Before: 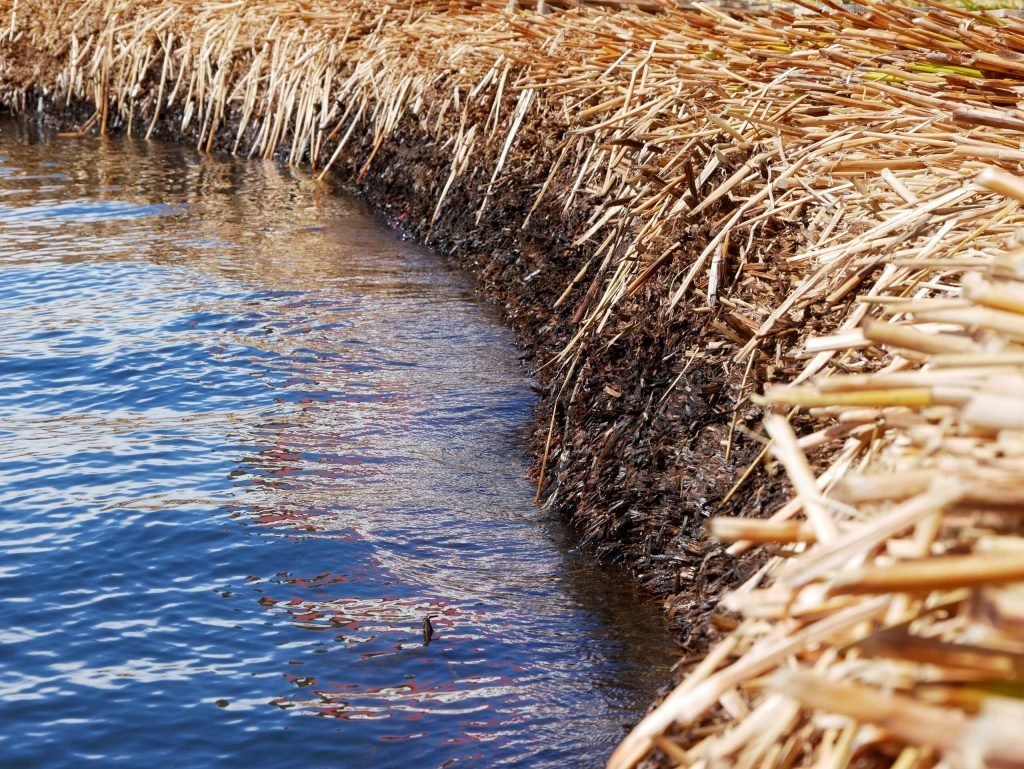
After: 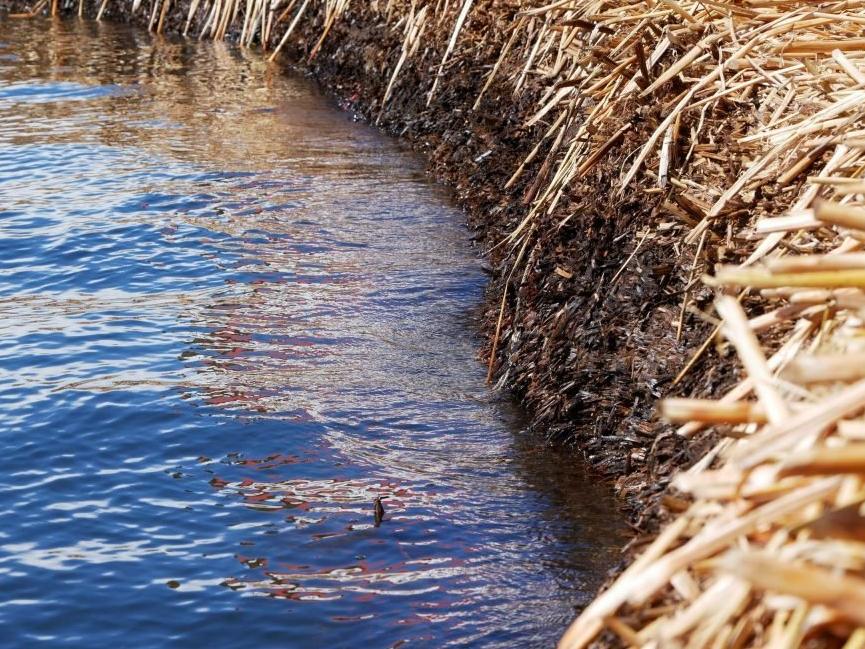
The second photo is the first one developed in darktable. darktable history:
crop and rotate: left 4.842%, top 15.51%, right 10.668%
white balance: emerald 1
